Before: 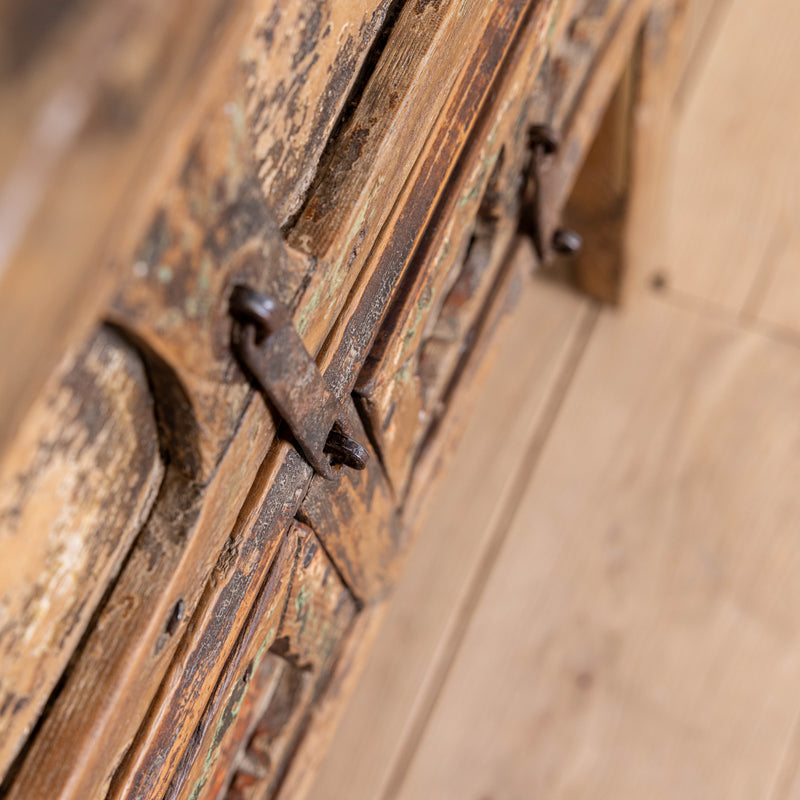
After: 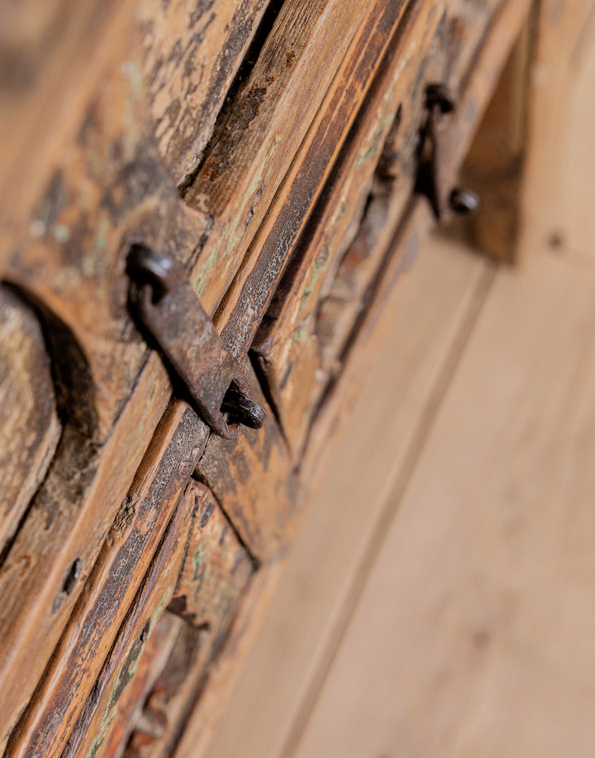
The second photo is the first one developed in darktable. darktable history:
crop and rotate: left 12.977%, top 5.233%, right 12.576%
filmic rgb: black relative exposure -7.65 EV, white relative exposure 4.56 EV, hardness 3.61, contrast 1.058, color science v6 (2022), iterations of high-quality reconstruction 0
